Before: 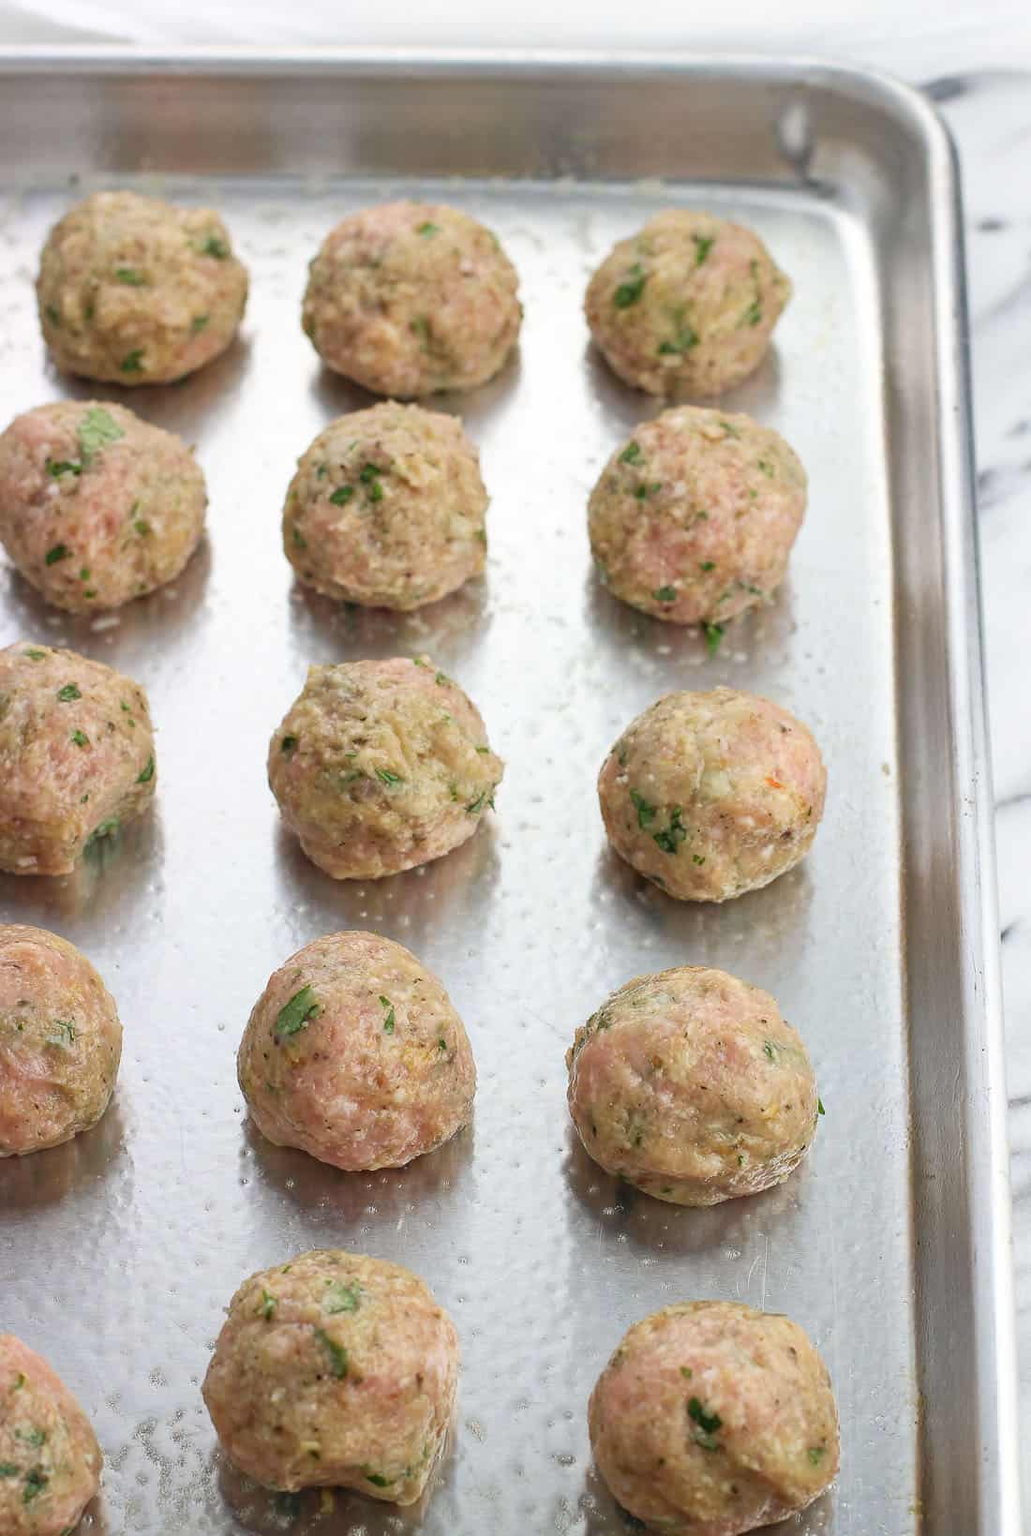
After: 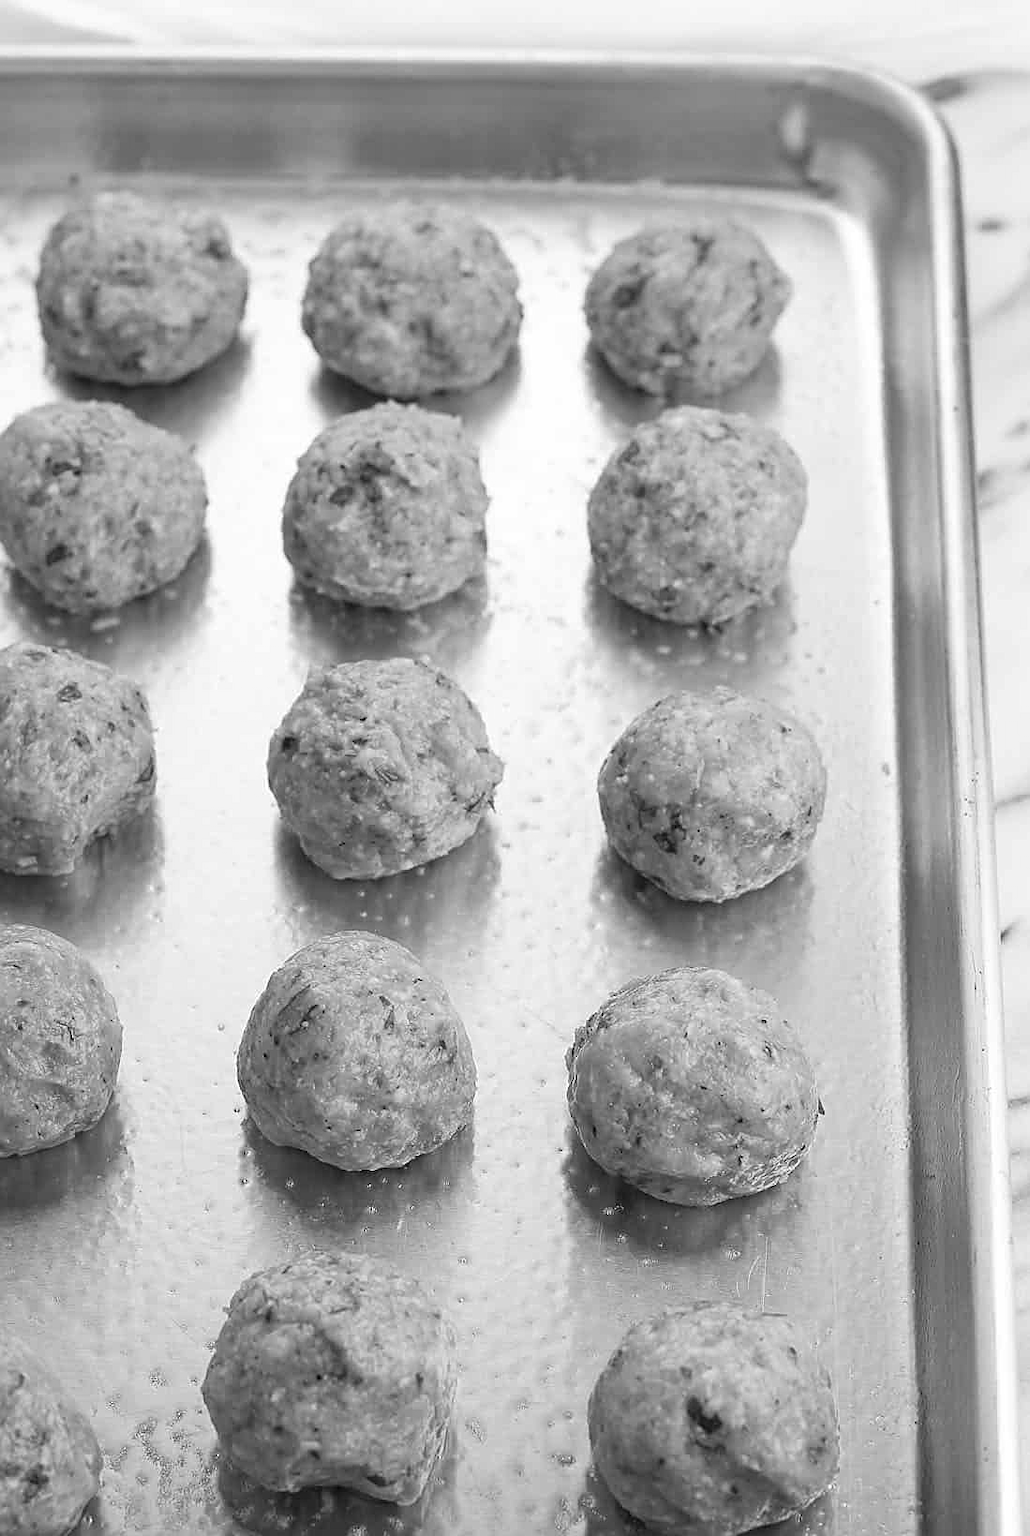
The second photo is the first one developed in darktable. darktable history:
contrast brightness saturation: saturation -1
sharpen: on, module defaults
